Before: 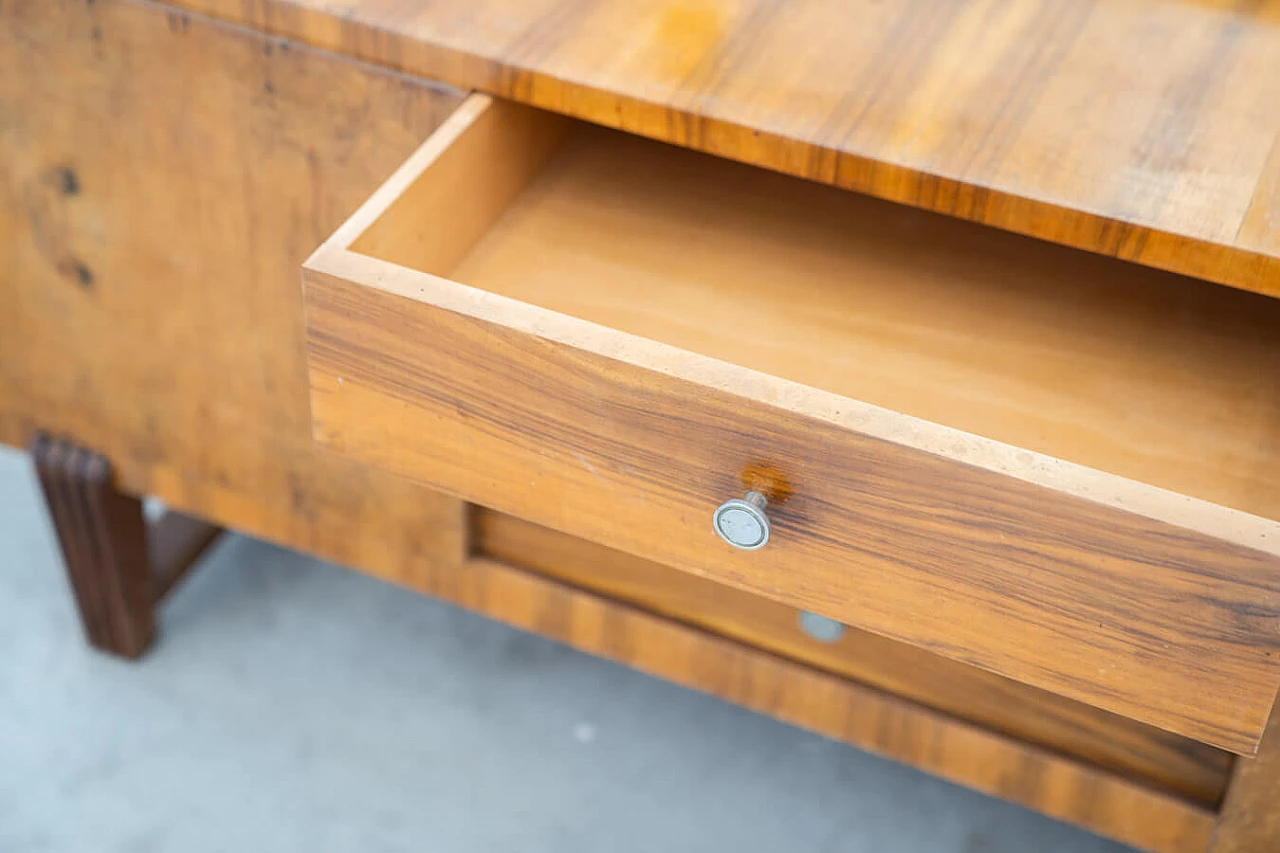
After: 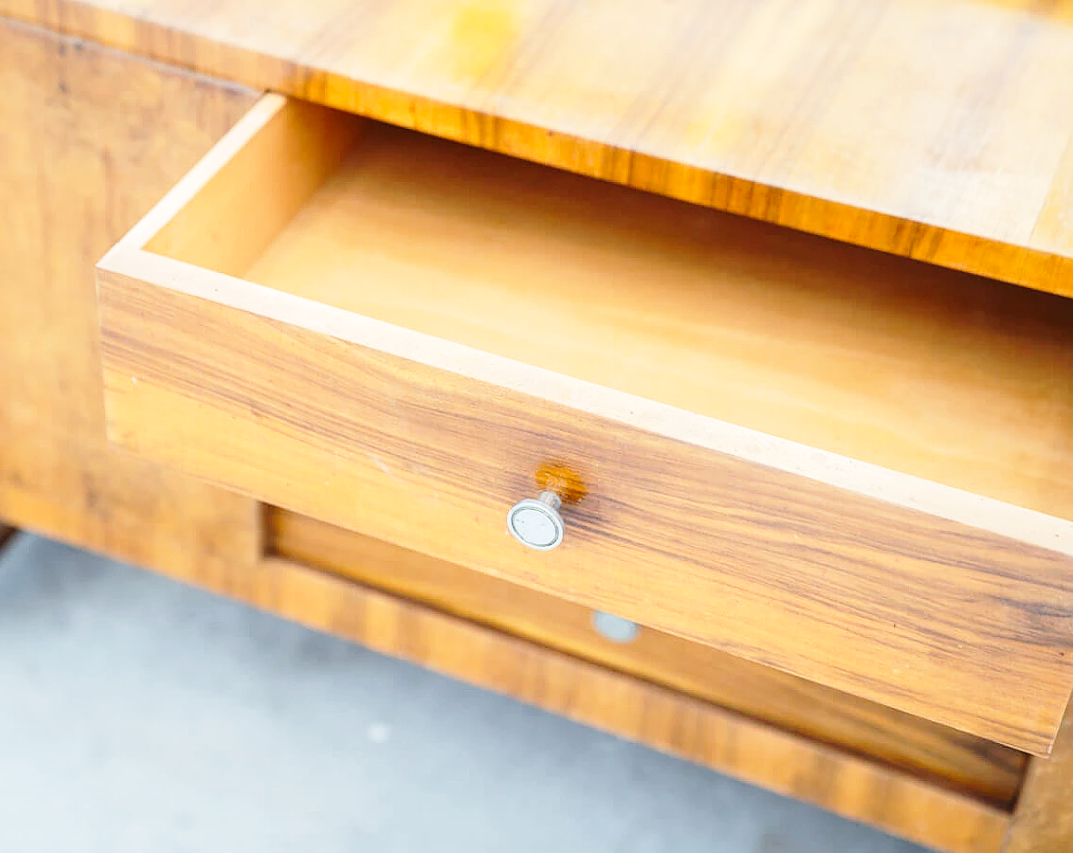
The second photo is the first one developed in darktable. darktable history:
base curve: curves: ch0 [(0, 0) (0.028, 0.03) (0.121, 0.232) (0.46, 0.748) (0.859, 0.968) (1, 1)], preserve colors none
crop: left 16.153%
